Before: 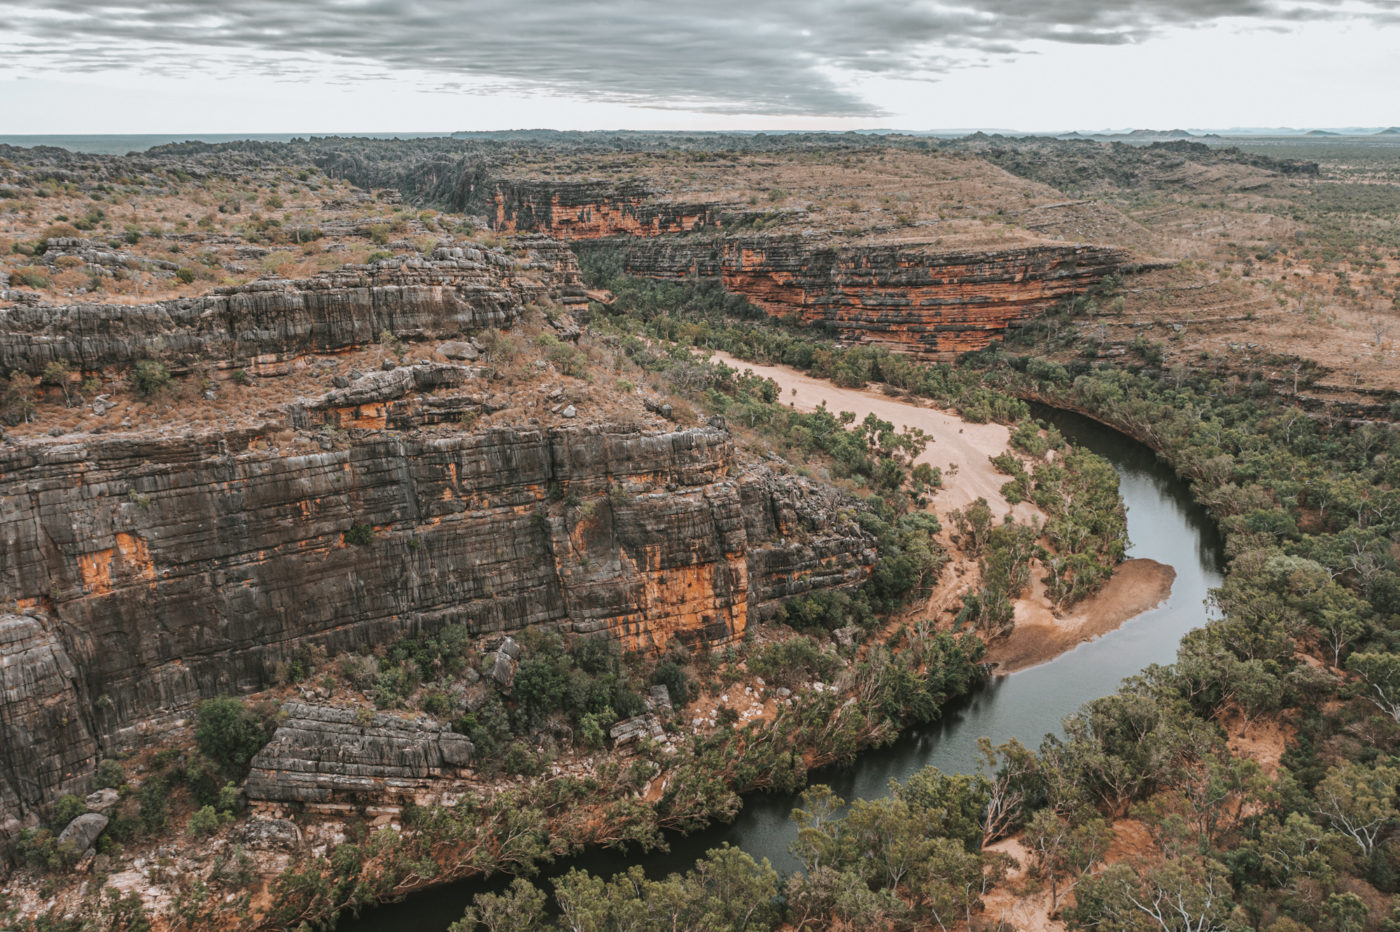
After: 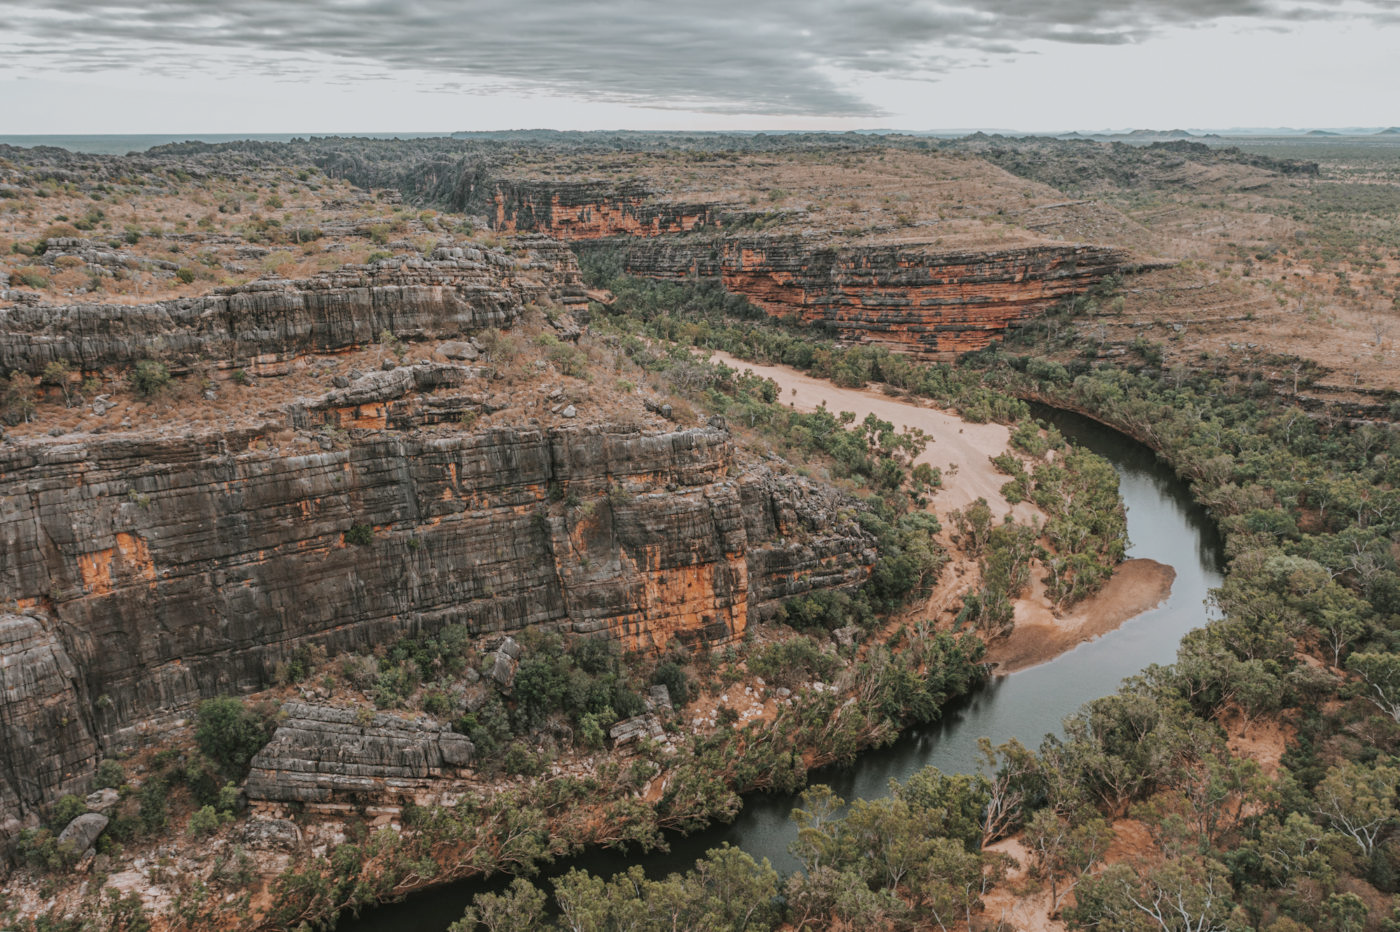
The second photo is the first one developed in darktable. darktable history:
filmic rgb: black relative exposure -15.04 EV, white relative exposure 3 EV, target black luminance 0%, hardness 9.25, latitude 98.98%, contrast 0.914, shadows ↔ highlights balance 0.586%
